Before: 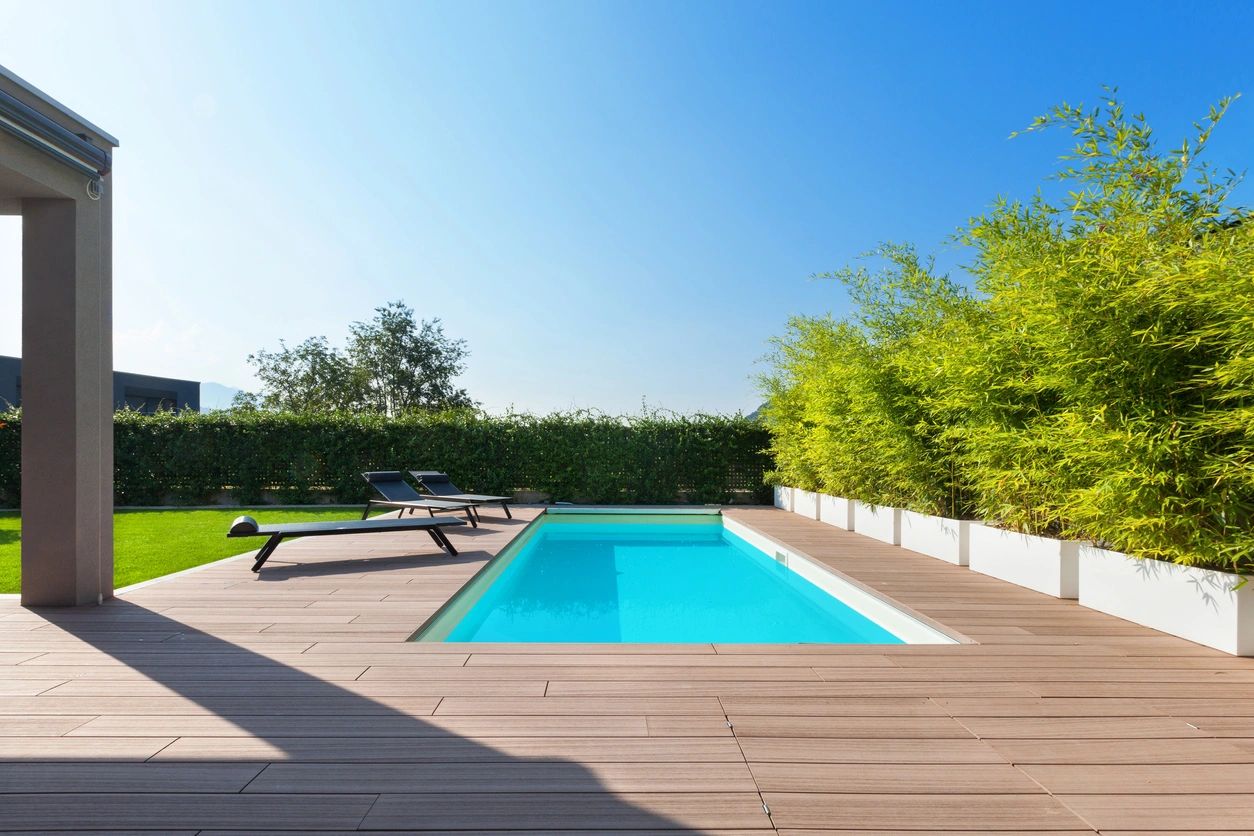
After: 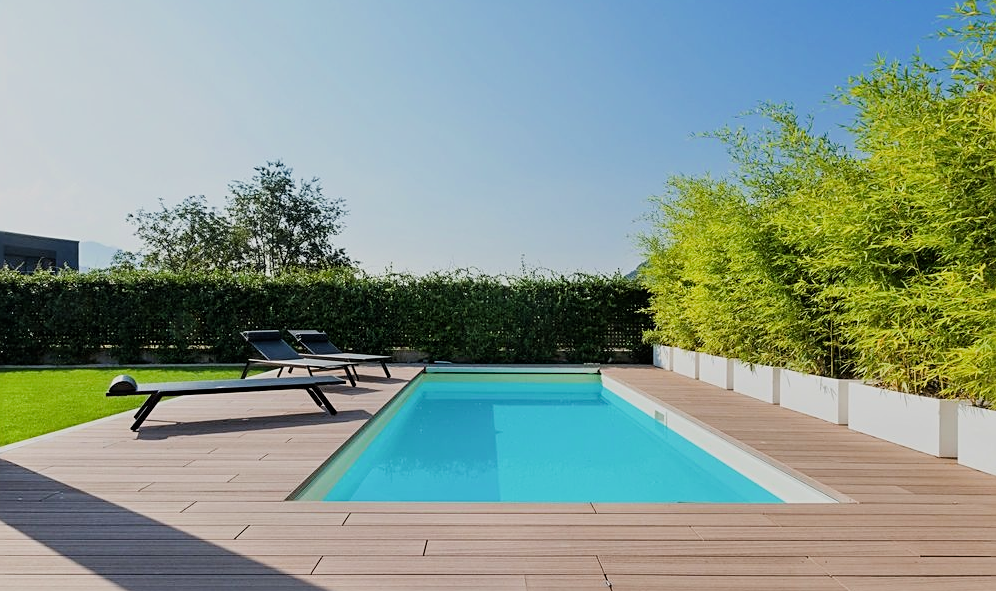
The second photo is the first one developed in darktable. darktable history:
filmic rgb: black relative exposure -7.65 EV, white relative exposure 4.56 EV, hardness 3.61
sharpen: on, module defaults
crop: left 9.712%, top 16.928%, right 10.845%, bottom 12.332%
